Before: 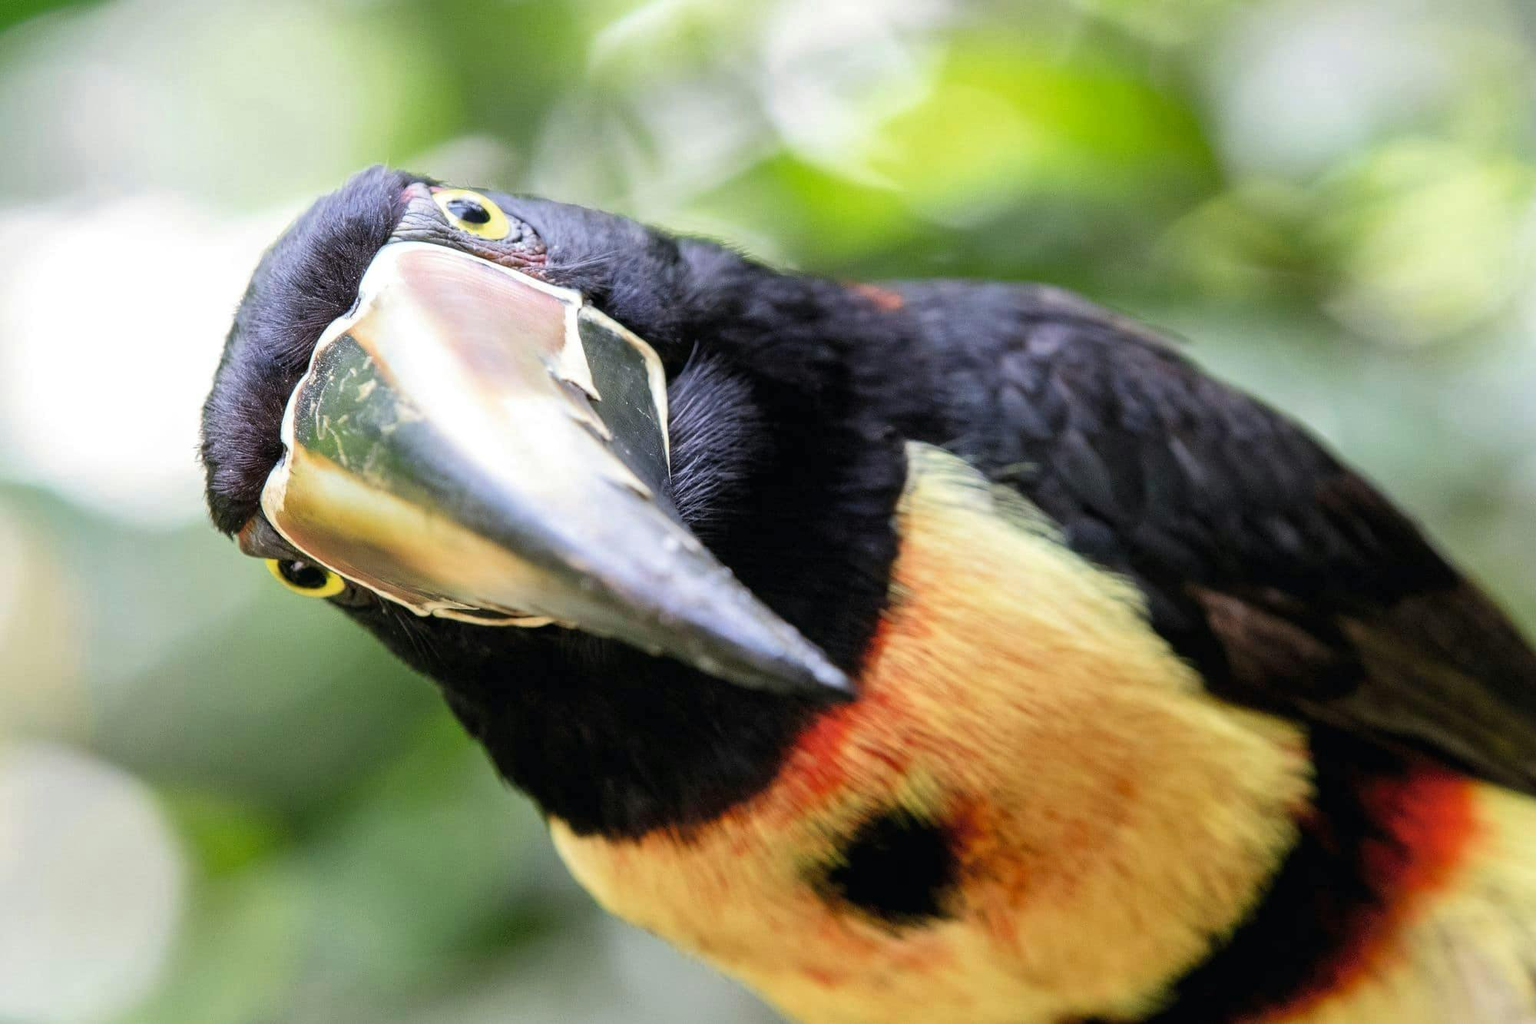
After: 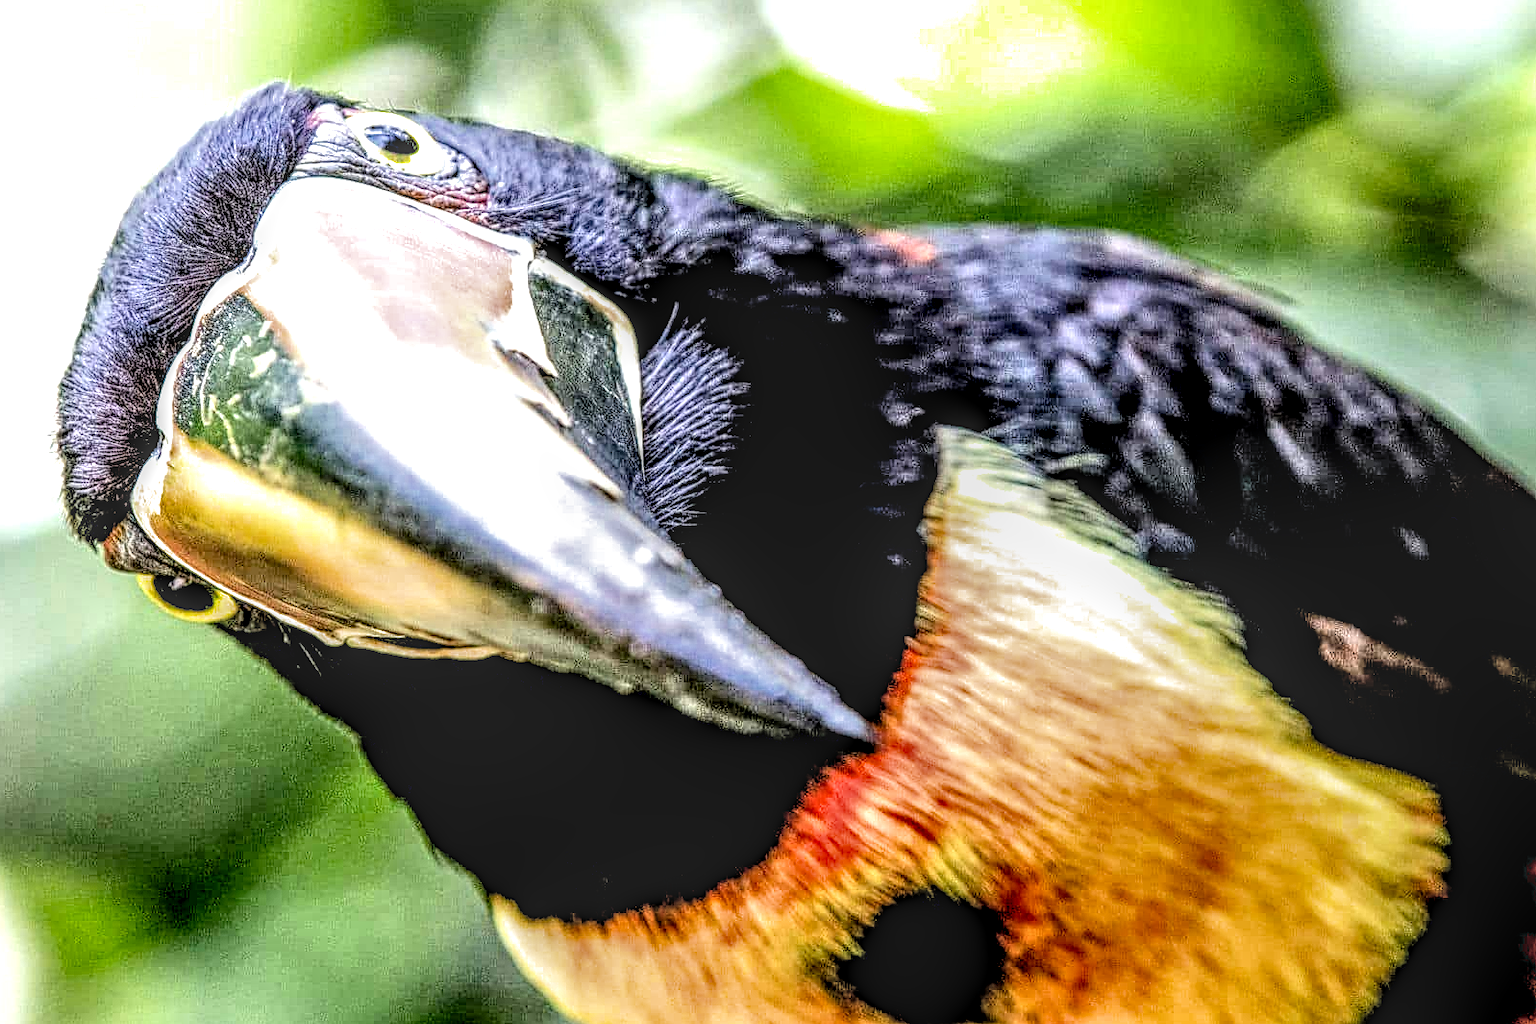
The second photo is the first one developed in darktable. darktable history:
crop and rotate: left 10.152%, top 9.795%, right 9.91%, bottom 10.2%
haze removal: compatibility mode true, adaptive false
exposure: black level correction 0.01, exposure 1 EV, compensate exposure bias true, compensate highlight preservation false
filmic rgb: black relative exposure -3.97 EV, white relative exposure 2.99 EV, hardness 2.99, contrast 1.412, preserve chrominance max RGB, color science v6 (2022), contrast in shadows safe, contrast in highlights safe
local contrast: highlights 5%, shadows 6%, detail 299%, midtone range 0.297
sharpen: on, module defaults
